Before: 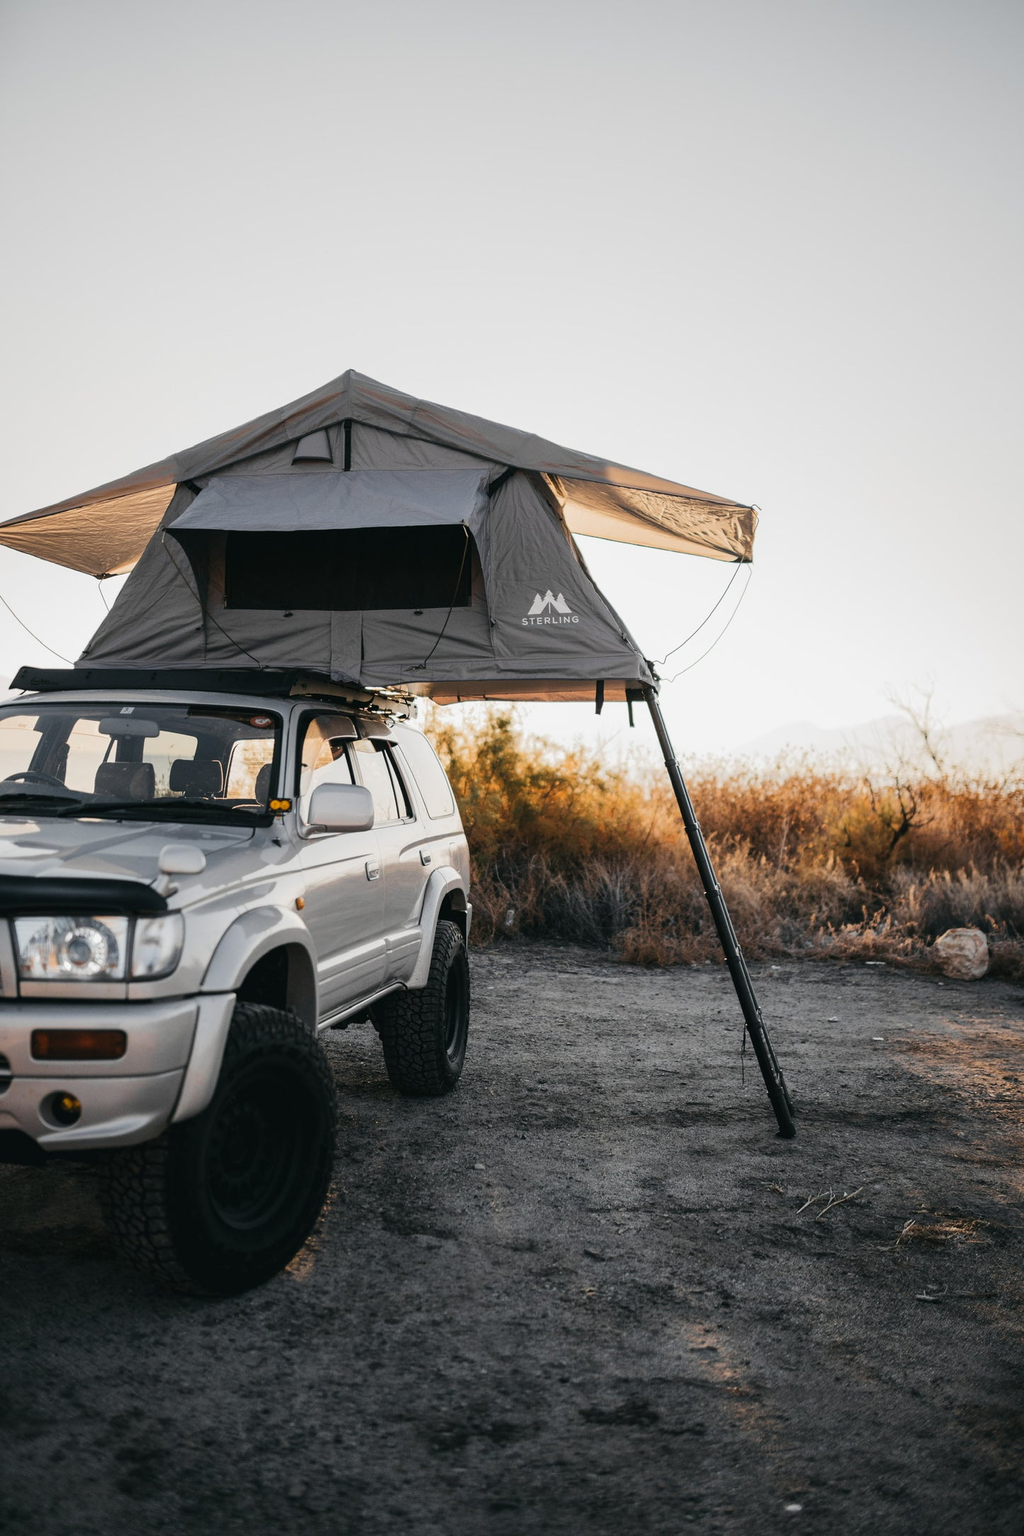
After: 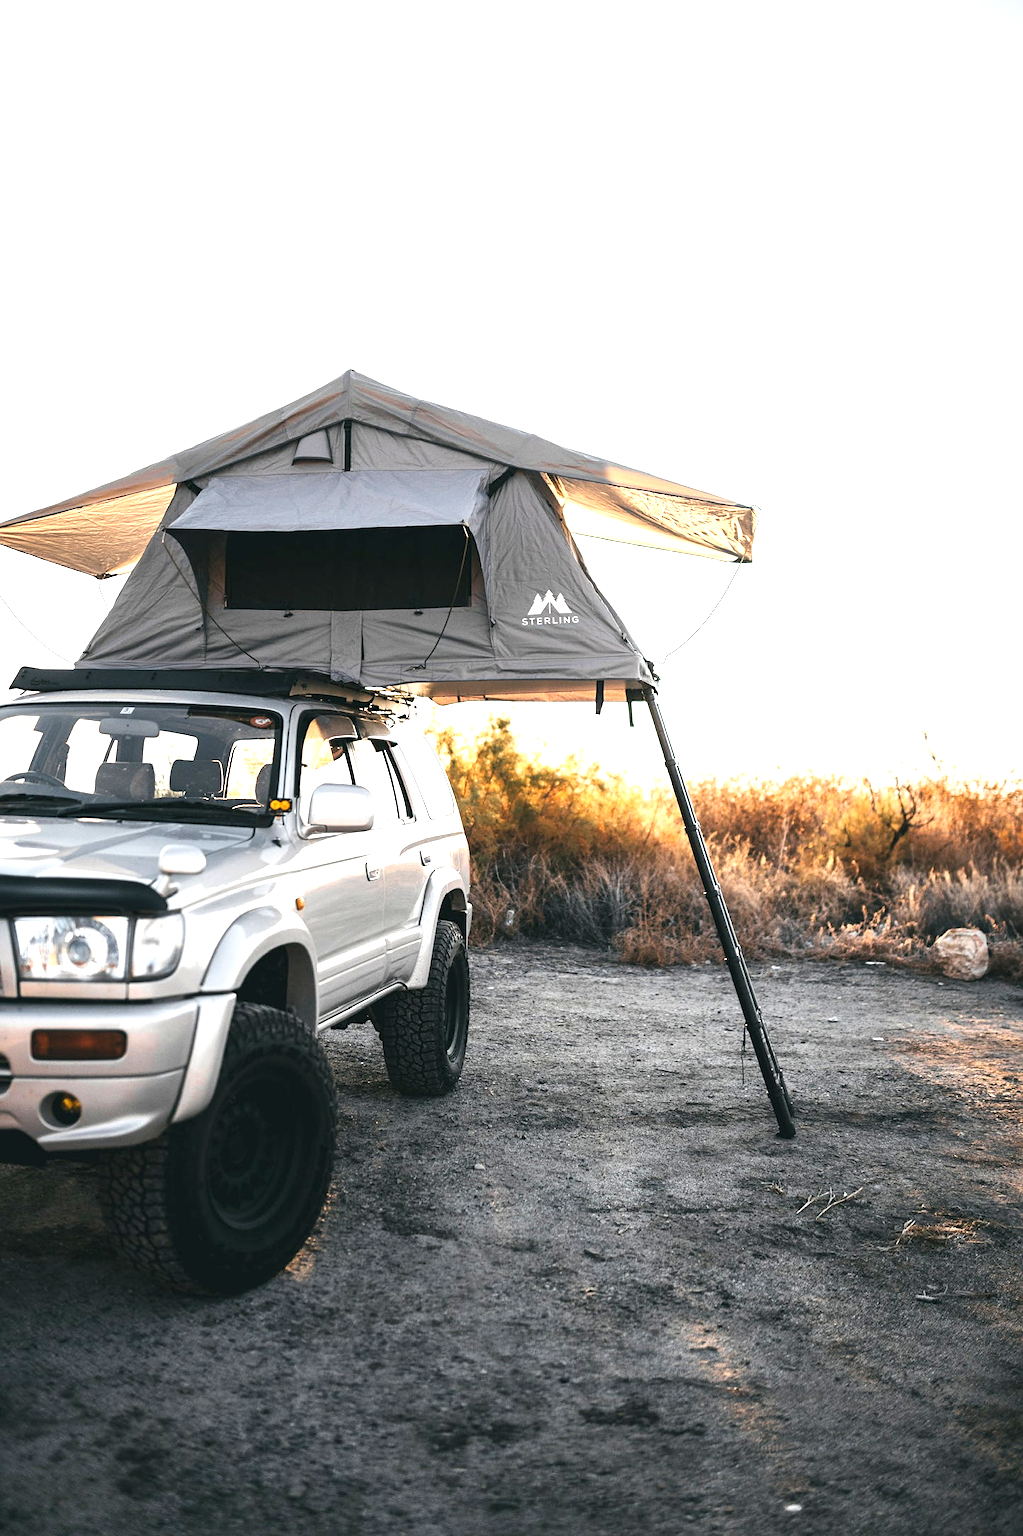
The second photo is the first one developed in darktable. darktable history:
exposure: exposure 1.25 EV, compensate exposure bias true, compensate highlight preservation false
sharpen: amount 0.2
